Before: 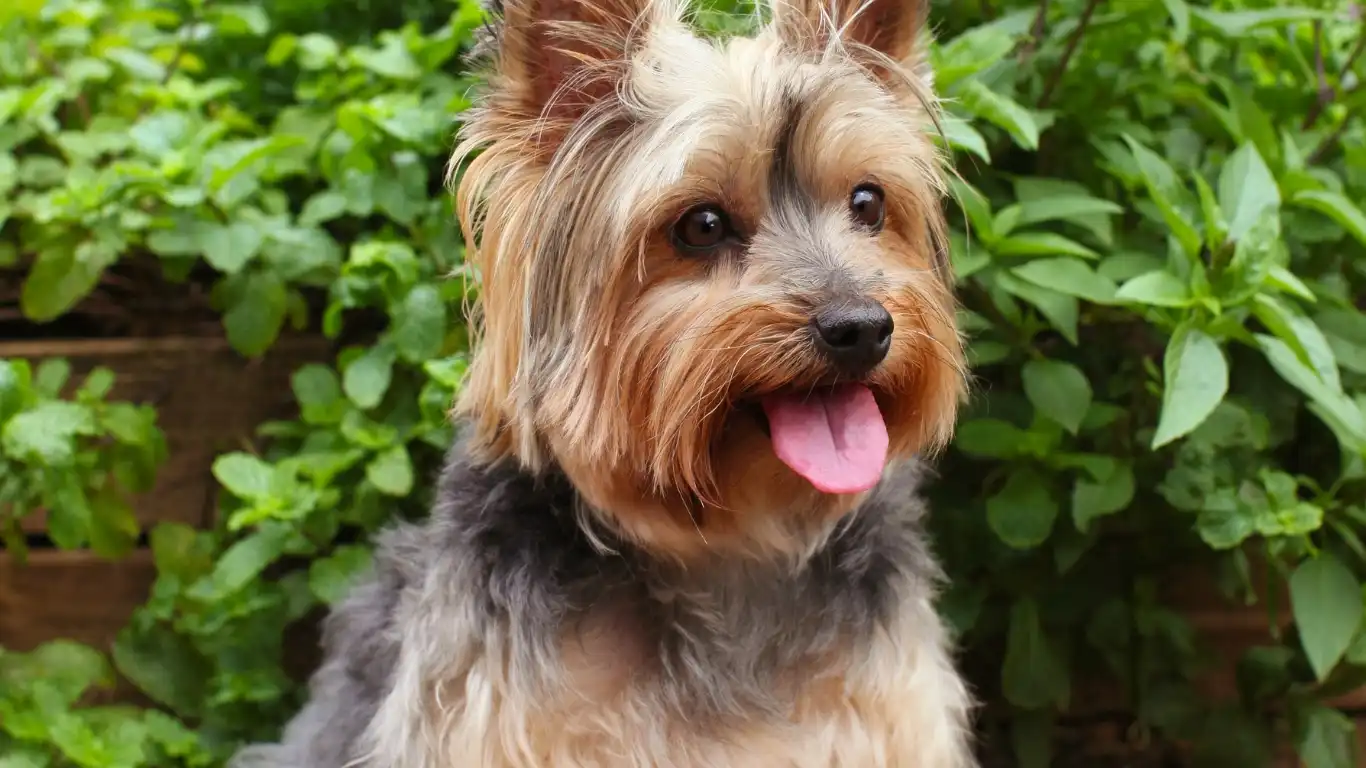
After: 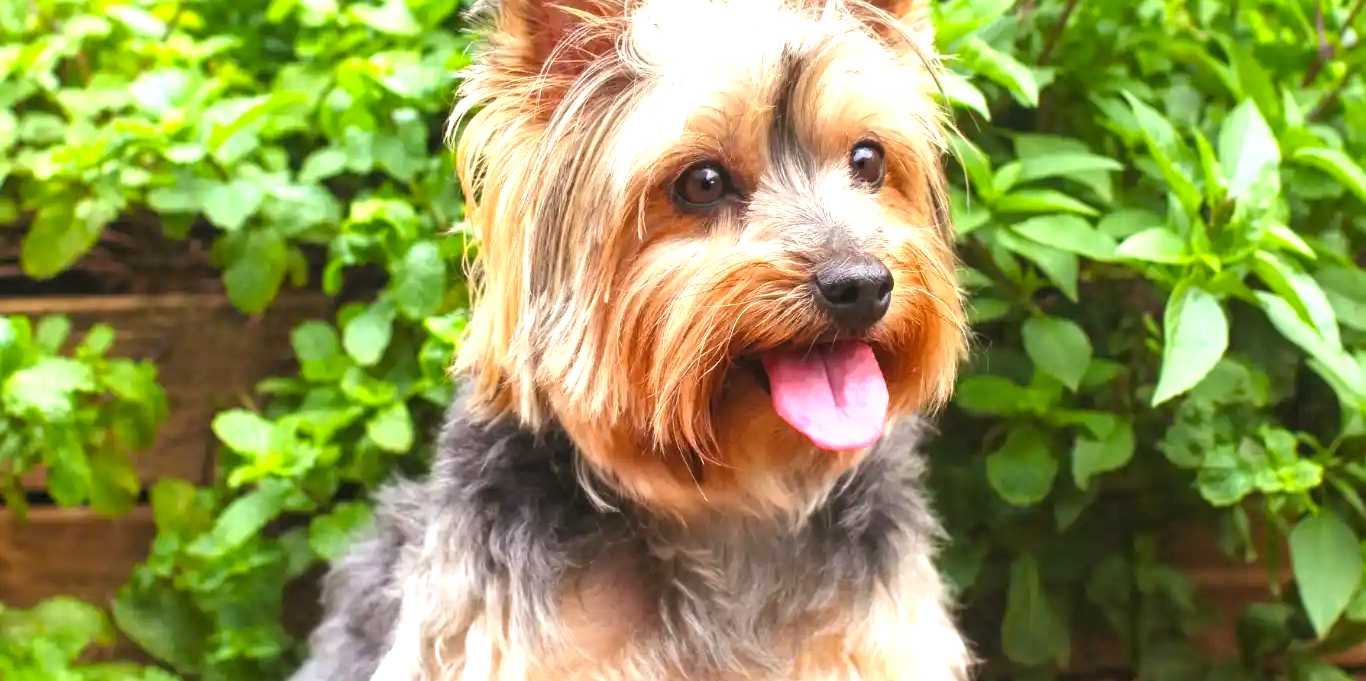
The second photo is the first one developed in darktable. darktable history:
crop and rotate: top 5.609%, bottom 5.609%
exposure: black level correction 0, exposure 1.2 EV, compensate exposure bias true, compensate highlight preservation false
local contrast: detail 110%
white balance: emerald 1
color balance rgb: perceptual saturation grading › global saturation 10%, global vibrance 10%
